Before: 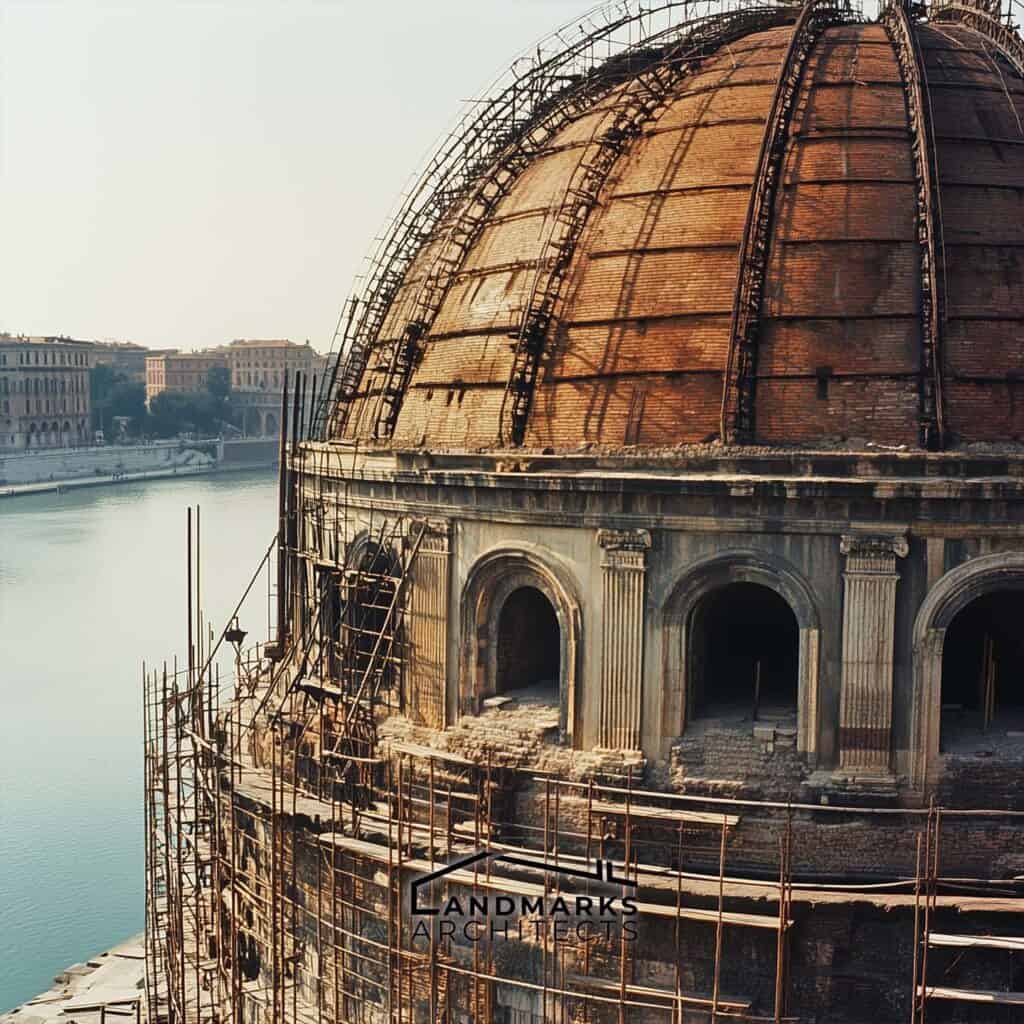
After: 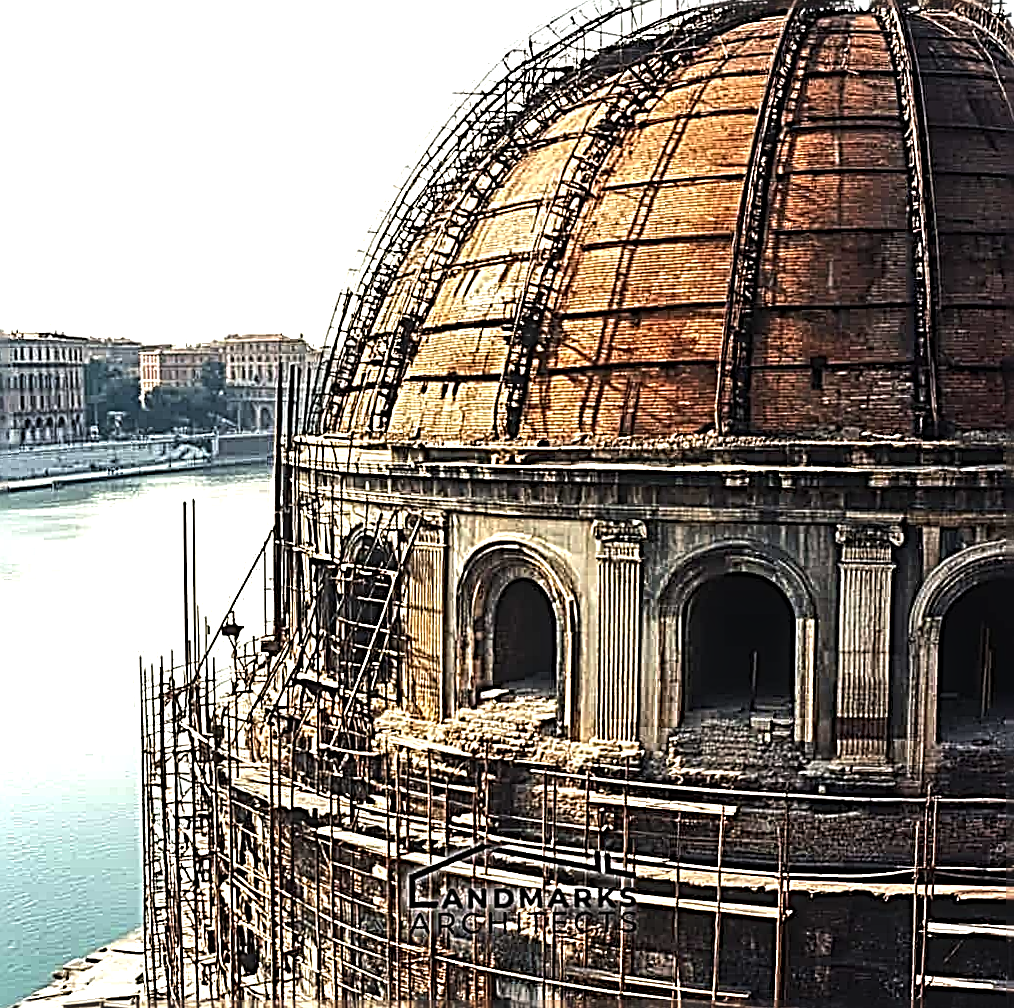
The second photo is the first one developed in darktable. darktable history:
rotate and perspective: rotation -0.45°, automatic cropping original format, crop left 0.008, crop right 0.992, crop top 0.012, crop bottom 0.988
tone equalizer: -8 EV -1.08 EV, -7 EV -1.01 EV, -6 EV -0.867 EV, -5 EV -0.578 EV, -3 EV 0.578 EV, -2 EV 0.867 EV, -1 EV 1.01 EV, +0 EV 1.08 EV, edges refinement/feathering 500, mask exposure compensation -1.57 EV, preserve details no
local contrast: detail 130%
sharpen: radius 3.158, amount 1.731
